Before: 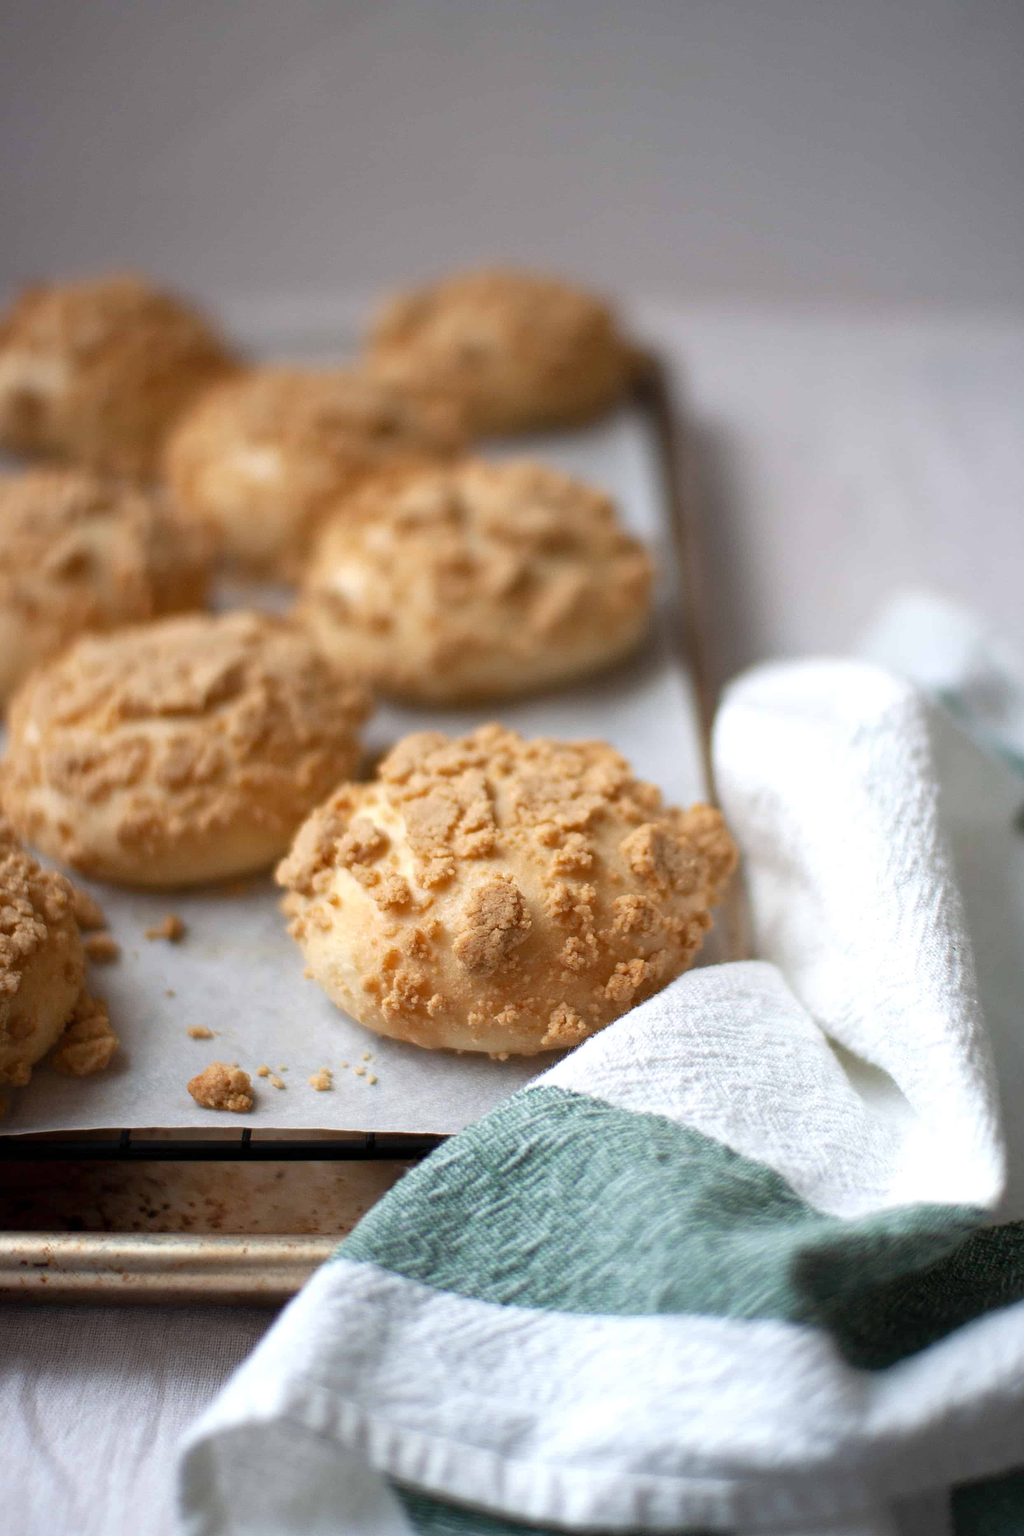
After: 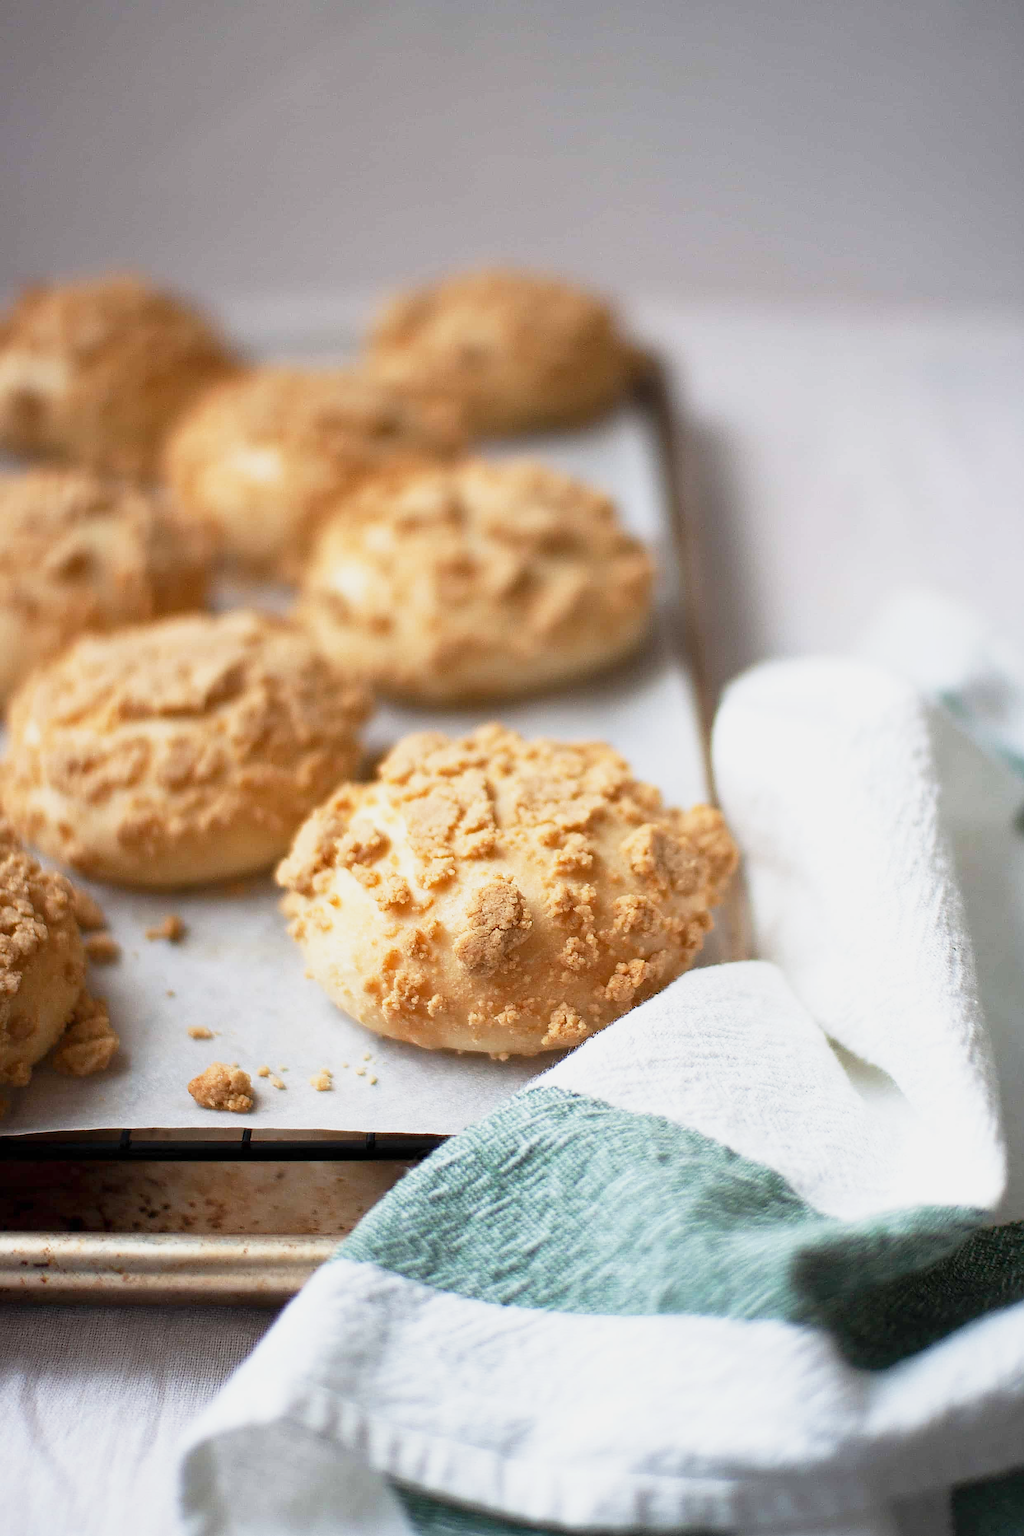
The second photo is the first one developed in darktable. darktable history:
sharpen: radius 1.407, amount 1.232, threshold 0.81
base curve: curves: ch0 [(0, 0) (0.088, 0.125) (0.176, 0.251) (0.354, 0.501) (0.613, 0.749) (1, 0.877)], preserve colors none
levels: white 99.97%
